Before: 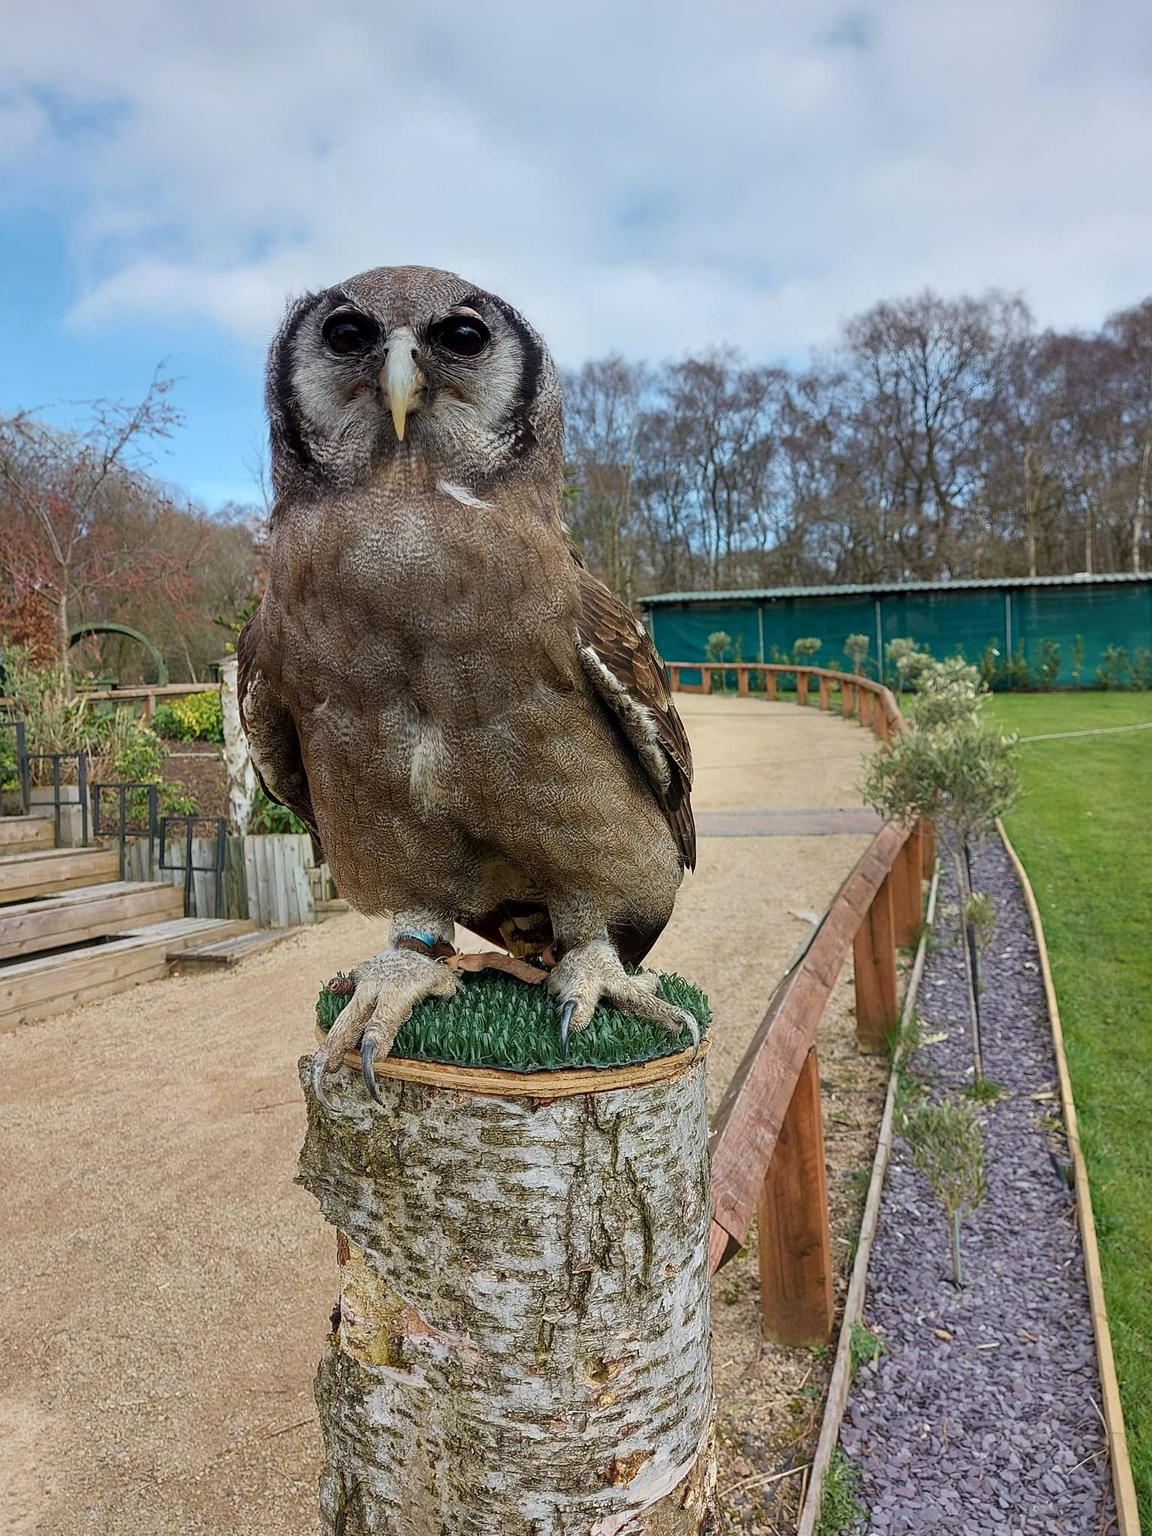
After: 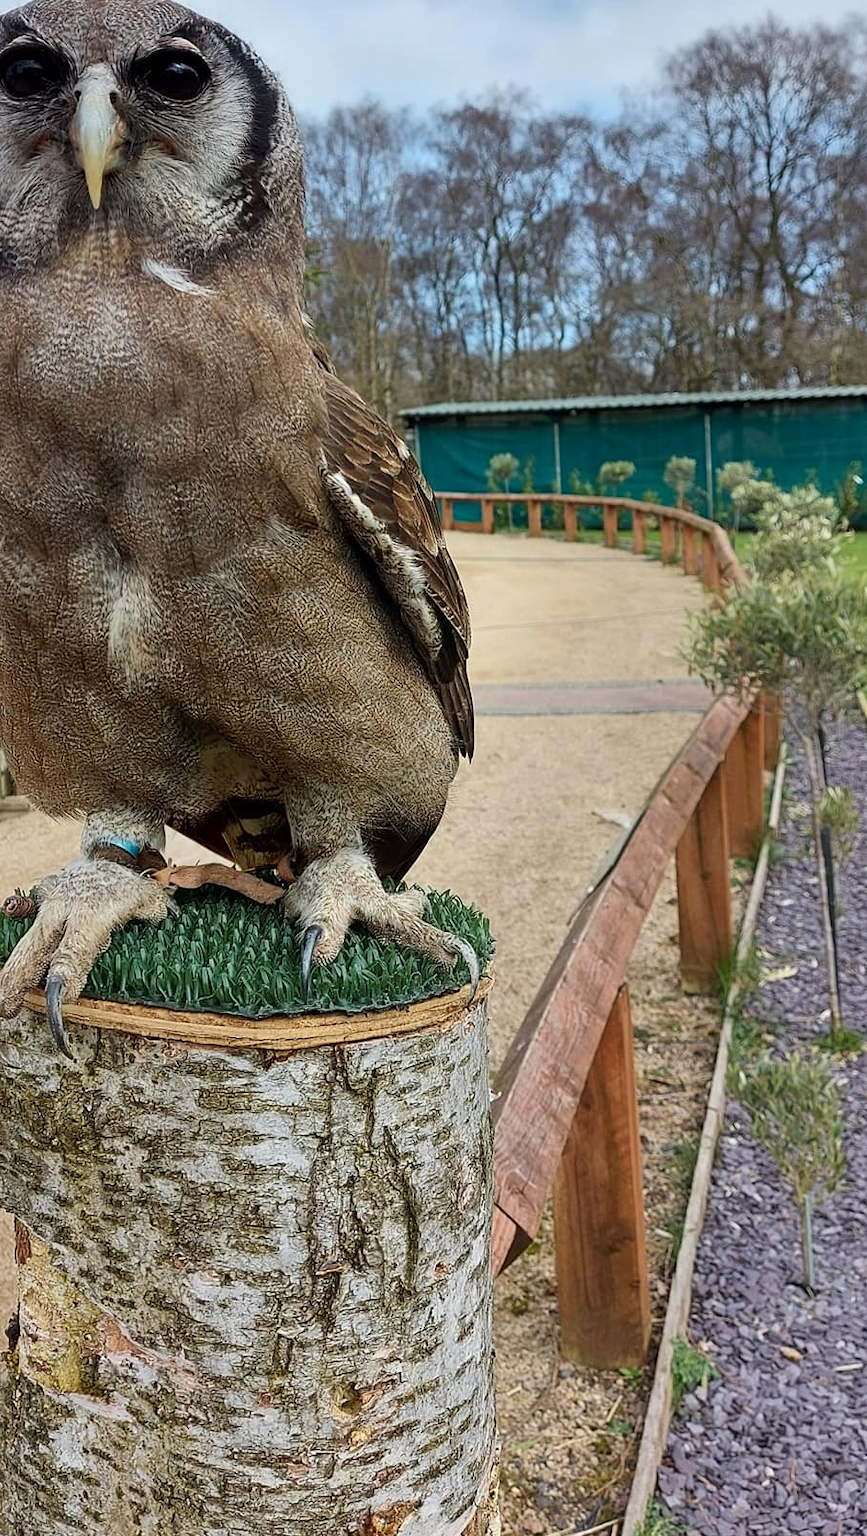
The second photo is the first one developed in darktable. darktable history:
shadows and highlights: shadows 48.68, highlights -42.19, soften with gaussian
contrast brightness saturation: contrast 0.099, brightness 0.017, saturation 0.024
crop and rotate: left 28.308%, top 18.077%, right 12.798%, bottom 3.756%
